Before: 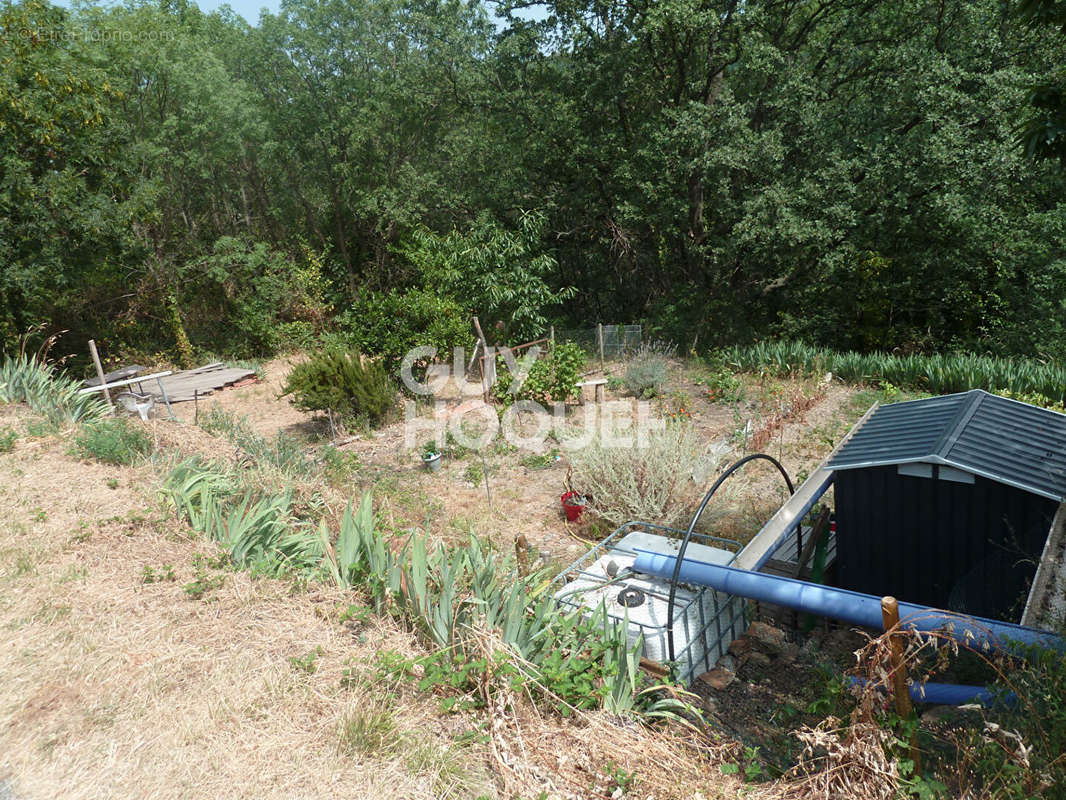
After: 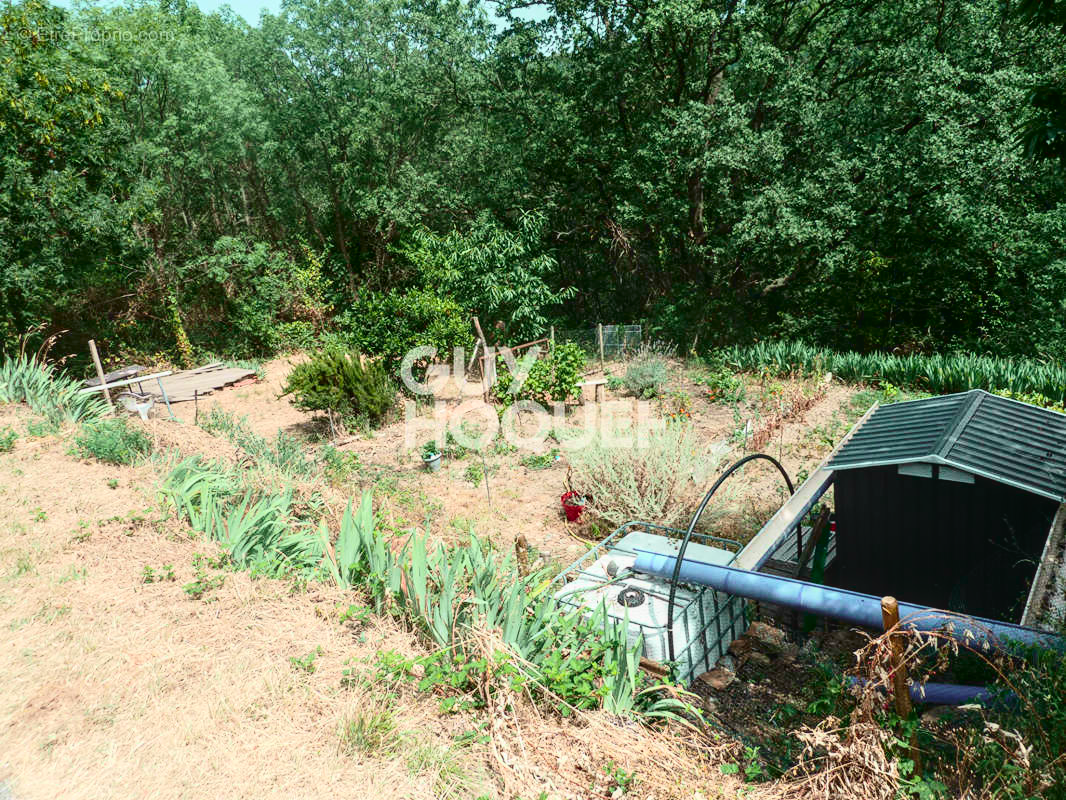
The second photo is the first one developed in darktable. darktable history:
local contrast: on, module defaults
tone curve: curves: ch0 [(0, 0.036) (0.037, 0.042) (0.167, 0.143) (0.433, 0.502) (0.531, 0.637) (0.696, 0.825) (0.856, 0.92) (1, 0.98)]; ch1 [(0, 0) (0.424, 0.383) (0.482, 0.459) (0.501, 0.5) (0.522, 0.526) (0.559, 0.563) (0.604, 0.646) (0.715, 0.729) (1, 1)]; ch2 [(0, 0) (0.369, 0.388) (0.45, 0.48) (0.499, 0.502) (0.504, 0.504) (0.512, 0.526) (0.581, 0.595) (0.708, 0.786) (1, 1)], color space Lab, independent channels, preserve colors none
